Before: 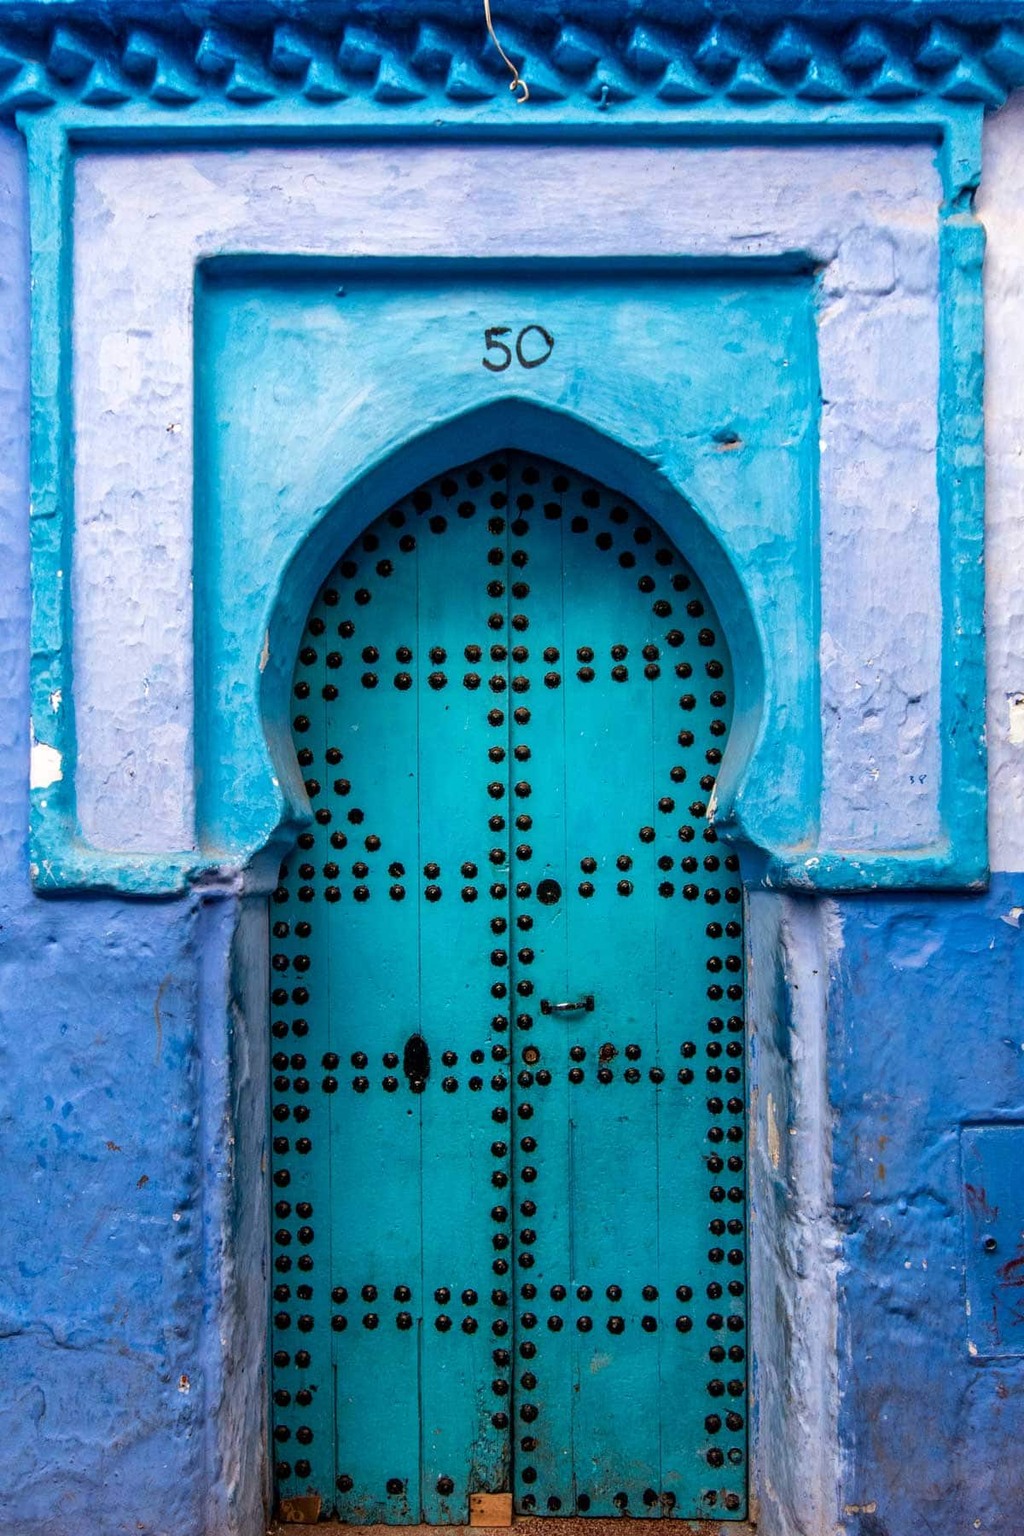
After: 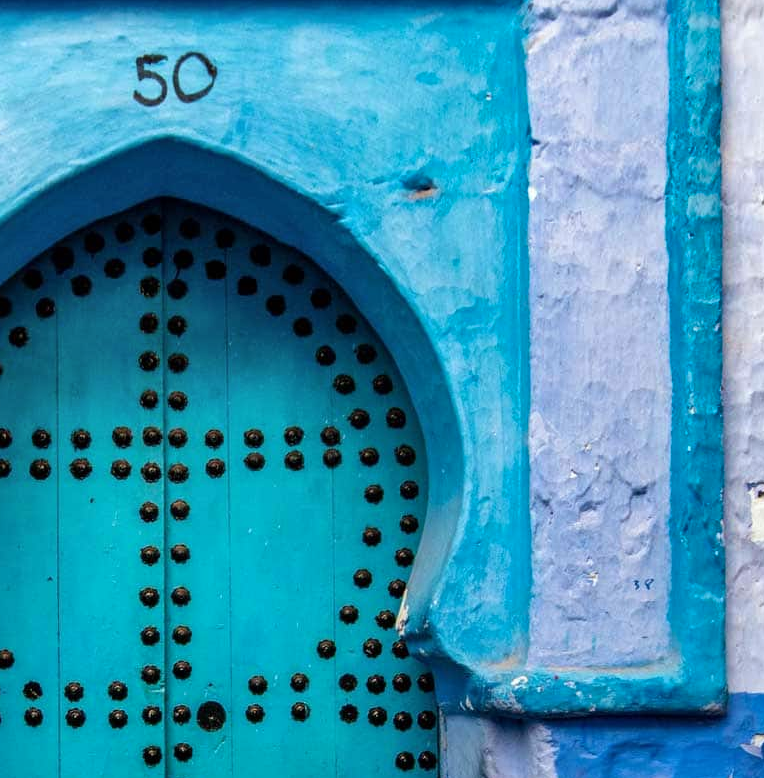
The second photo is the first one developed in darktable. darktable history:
crop: left 36.005%, top 18.293%, right 0.31%, bottom 38.444%
shadows and highlights: soften with gaussian
white balance: red 0.978, blue 0.999
color balance rgb: on, module defaults
